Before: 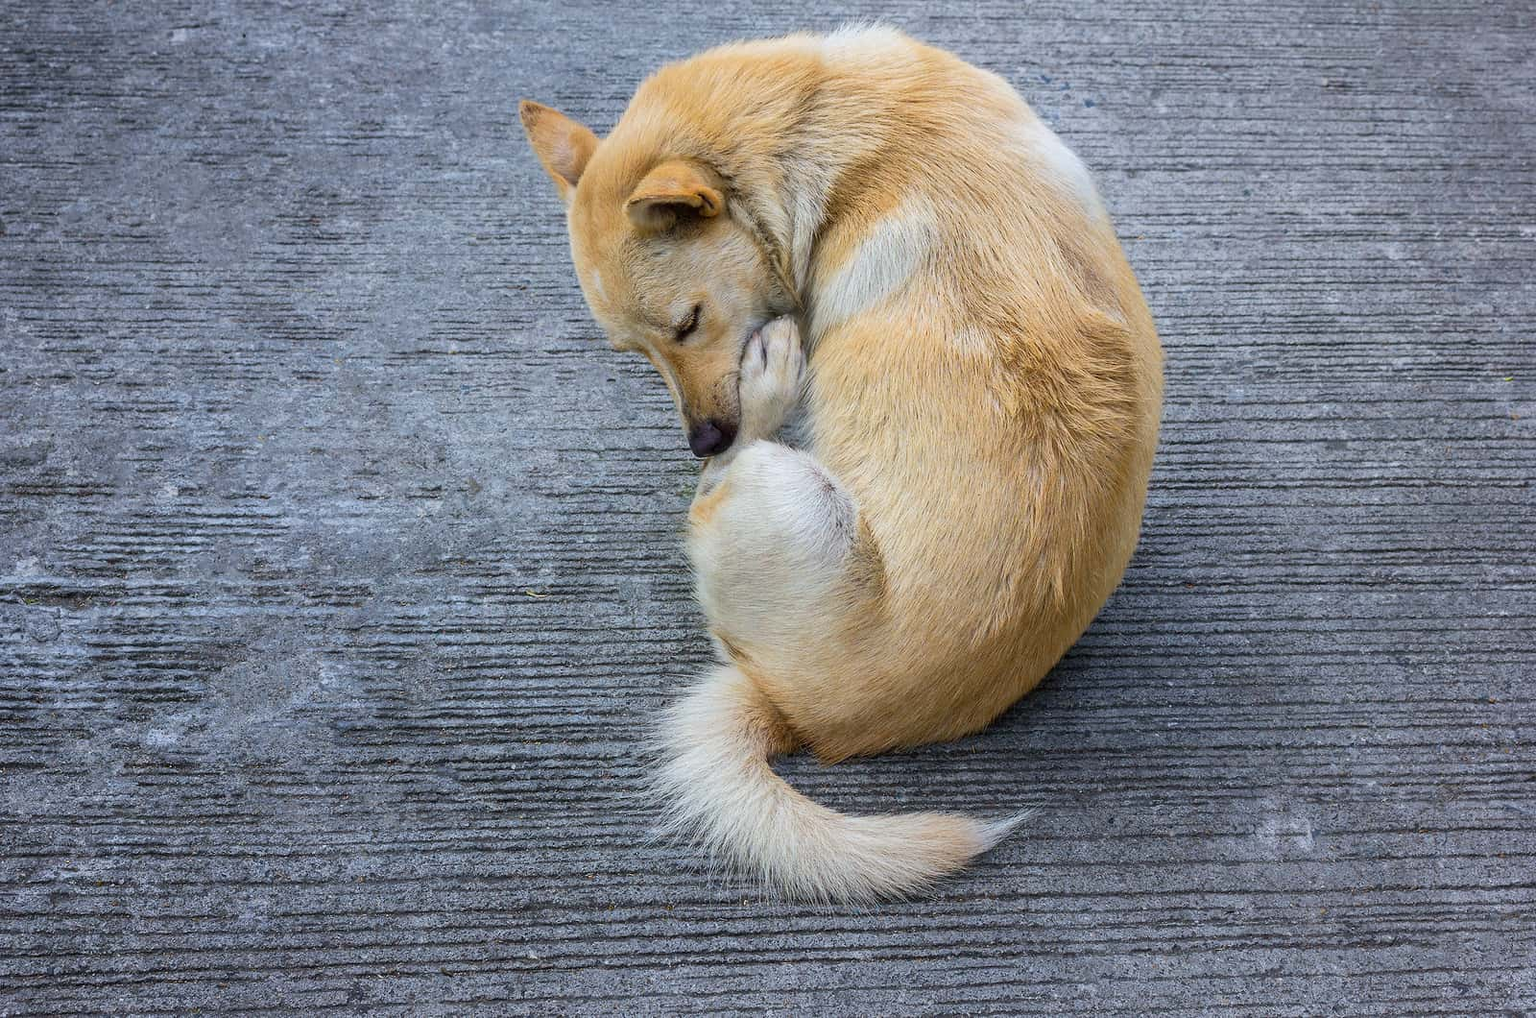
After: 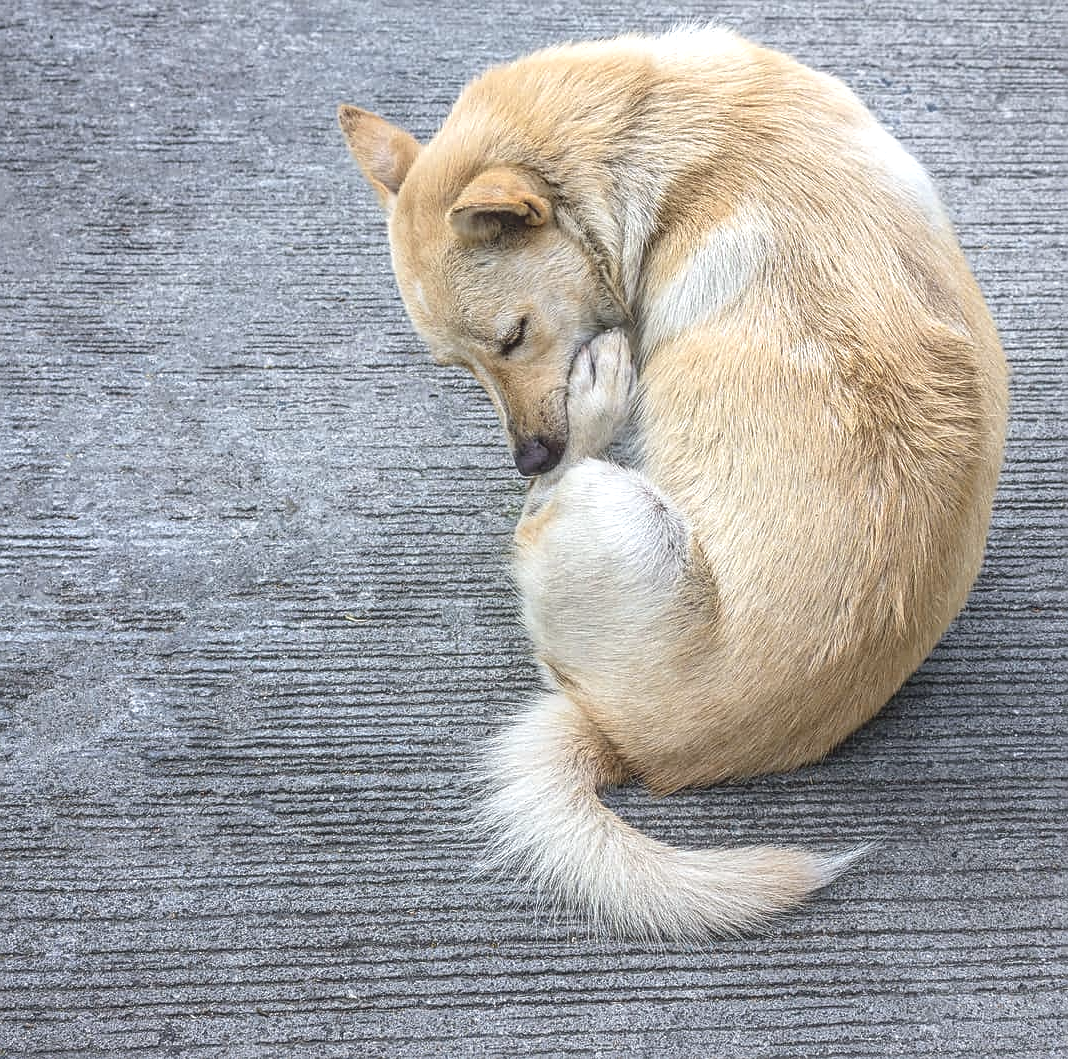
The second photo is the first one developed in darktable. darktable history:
crop and rotate: left 12.736%, right 20.478%
exposure: exposure 0.951 EV, compensate highlight preservation false
contrast brightness saturation: contrast -0.268, saturation -0.432
local contrast: highlights 5%, shadows 2%, detail 133%
tone equalizer: edges refinement/feathering 500, mask exposure compensation -1.57 EV, preserve details no
sharpen: on, module defaults
